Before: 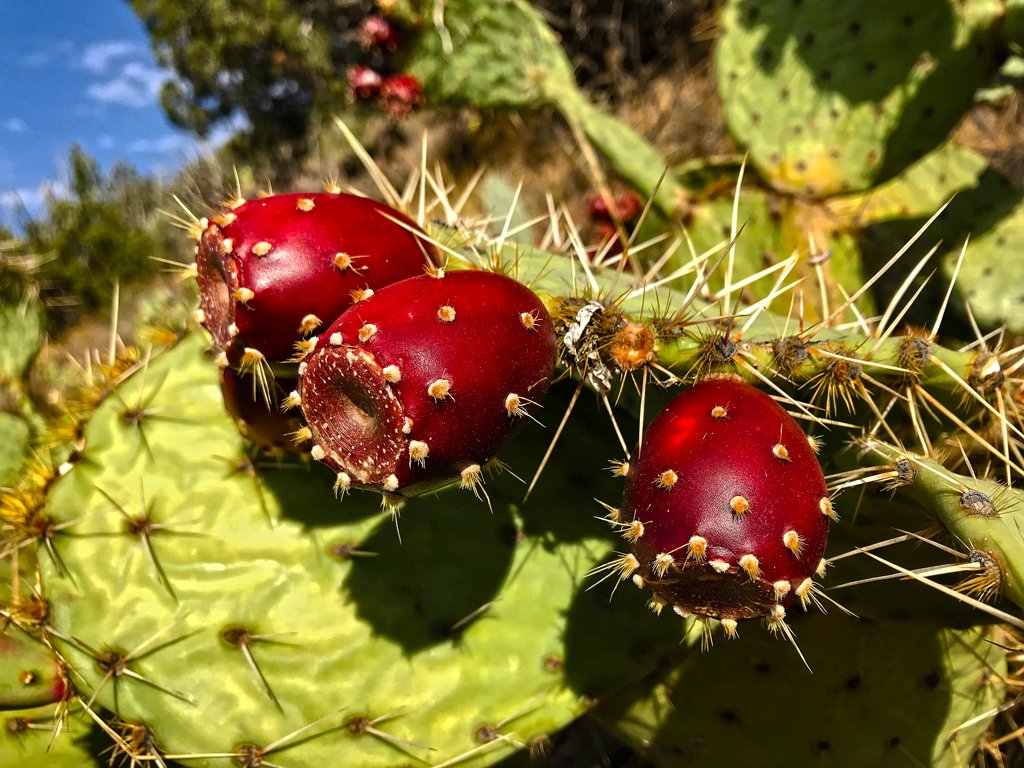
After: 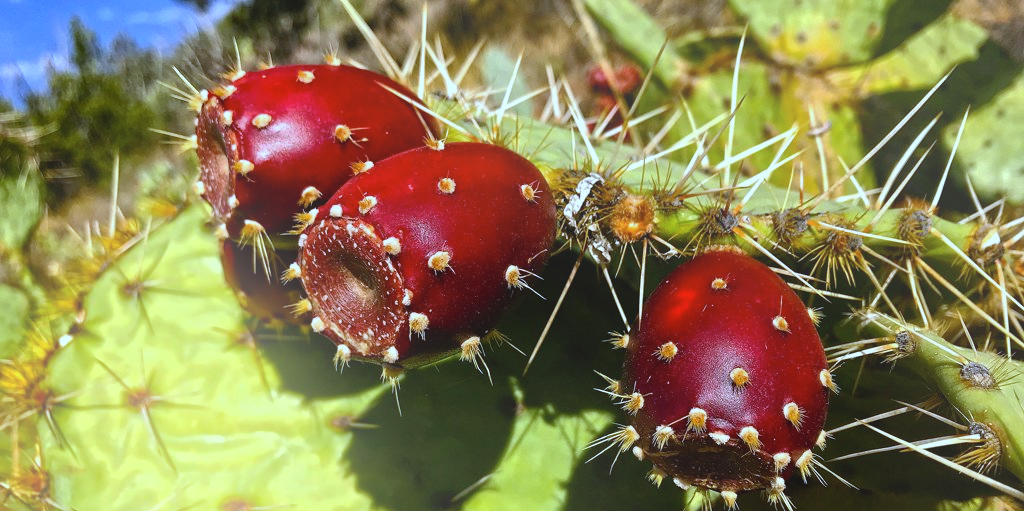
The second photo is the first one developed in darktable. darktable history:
crop: top 16.727%, bottom 16.727%
white balance: red 0.871, blue 1.249
bloom: on, module defaults
